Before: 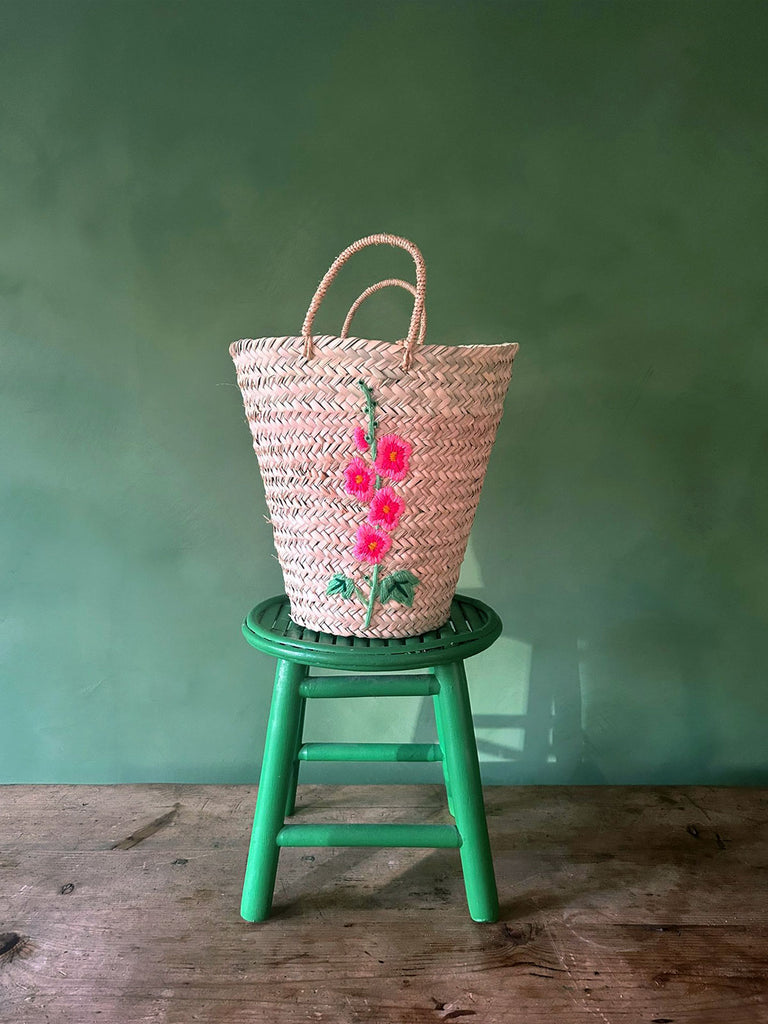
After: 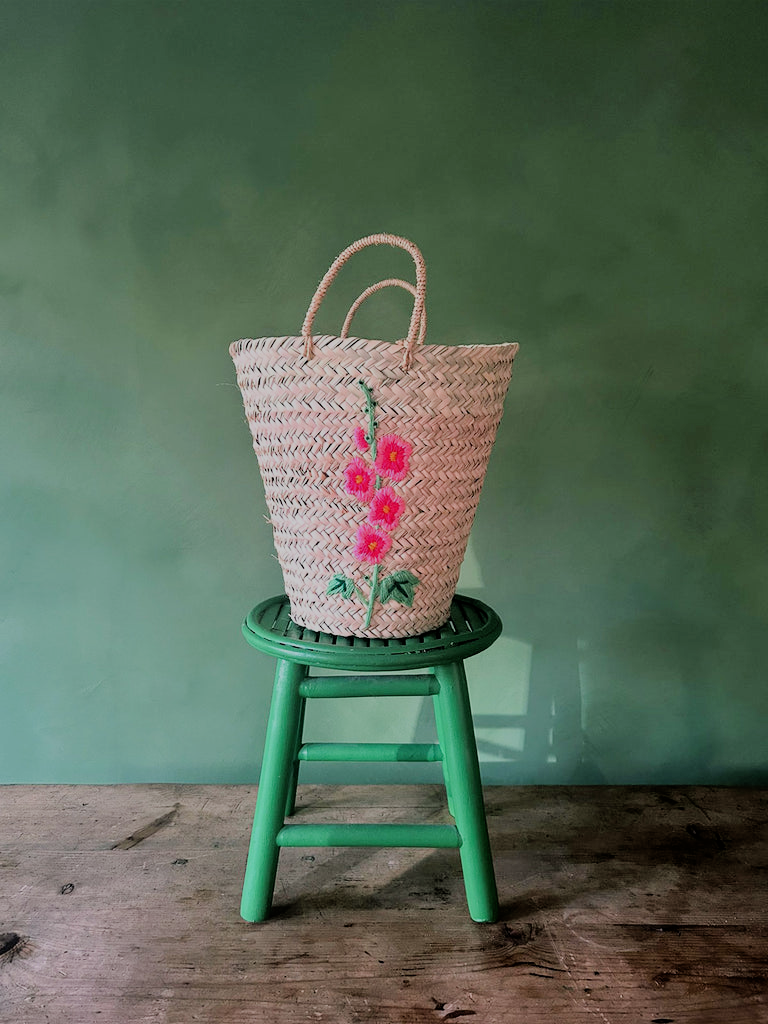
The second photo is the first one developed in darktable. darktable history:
filmic rgb: black relative exposure -6.16 EV, white relative exposure 6.96 EV, hardness 2.26
